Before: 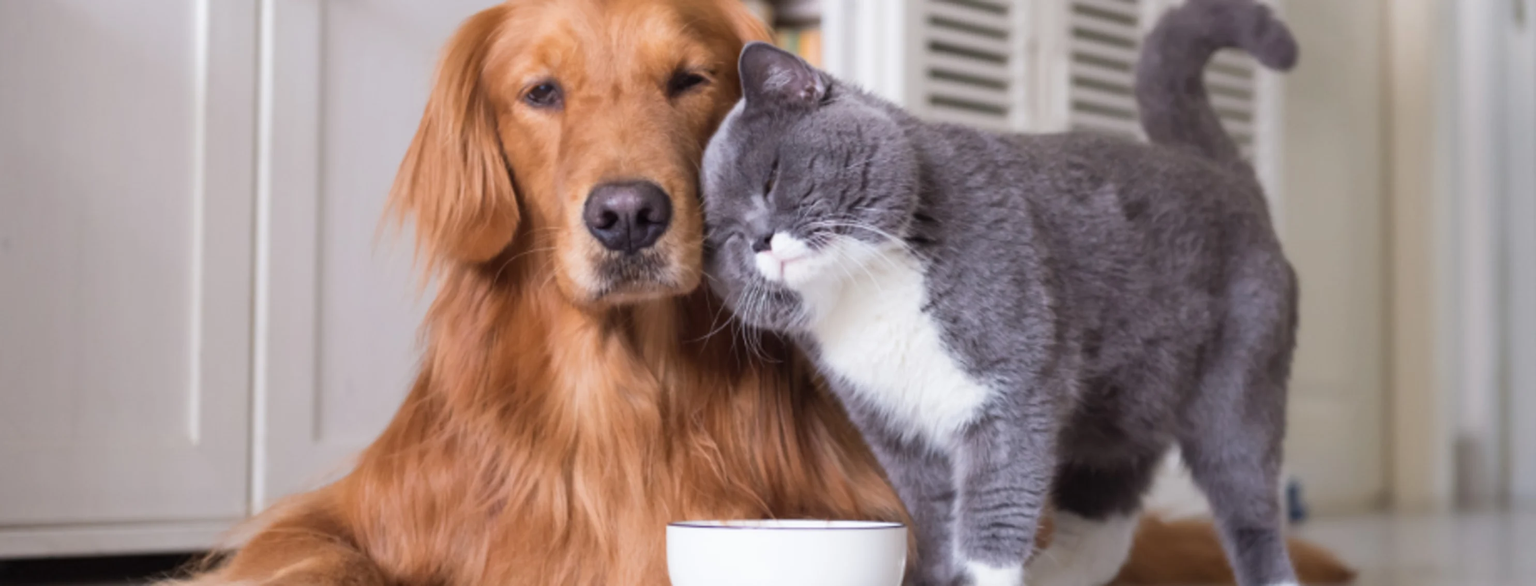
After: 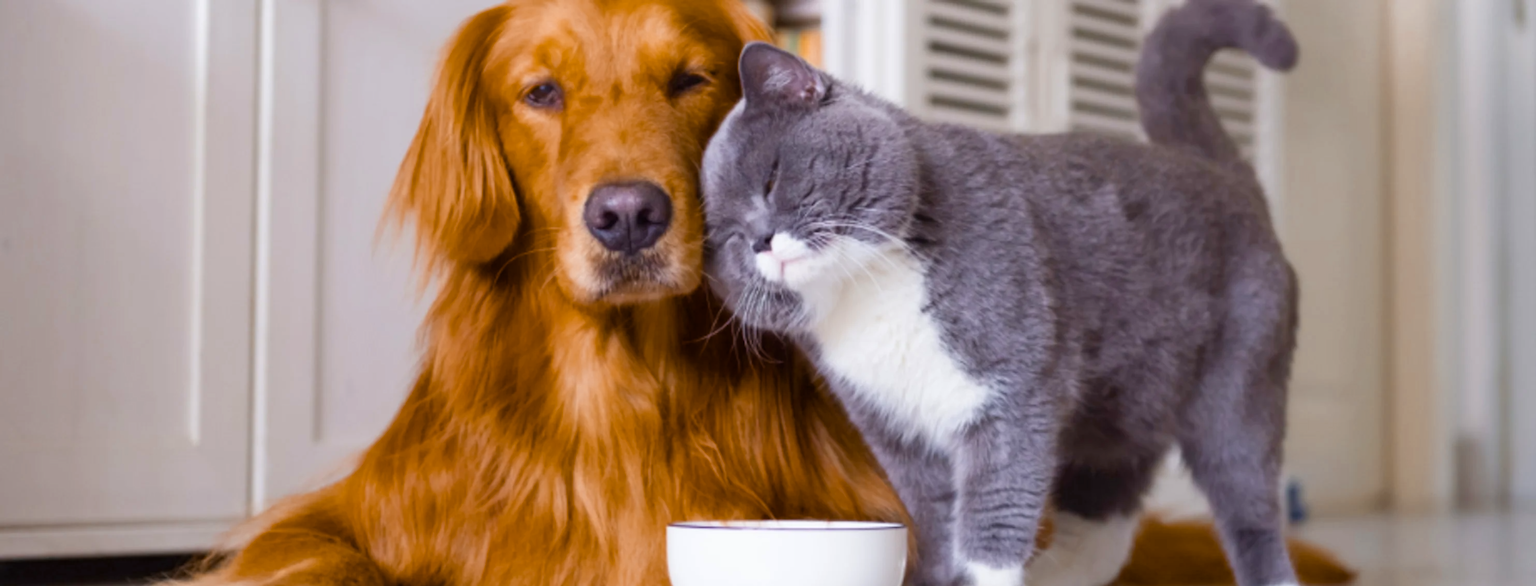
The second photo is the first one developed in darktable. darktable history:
color balance rgb: perceptual saturation grading › global saturation 20%, perceptual saturation grading › highlights 2.68%, perceptual saturation grading › shadows 50%
color equalizer: saturation › red 1.13, saturation › yellow 0.981, hue › red 8.94, hue › orange -9.24, hue › yellow 1.91, hue › green 37.76, brightness › red 0.754, brightness › orange 1.06, brightness › green 0.94, node placement 5°
